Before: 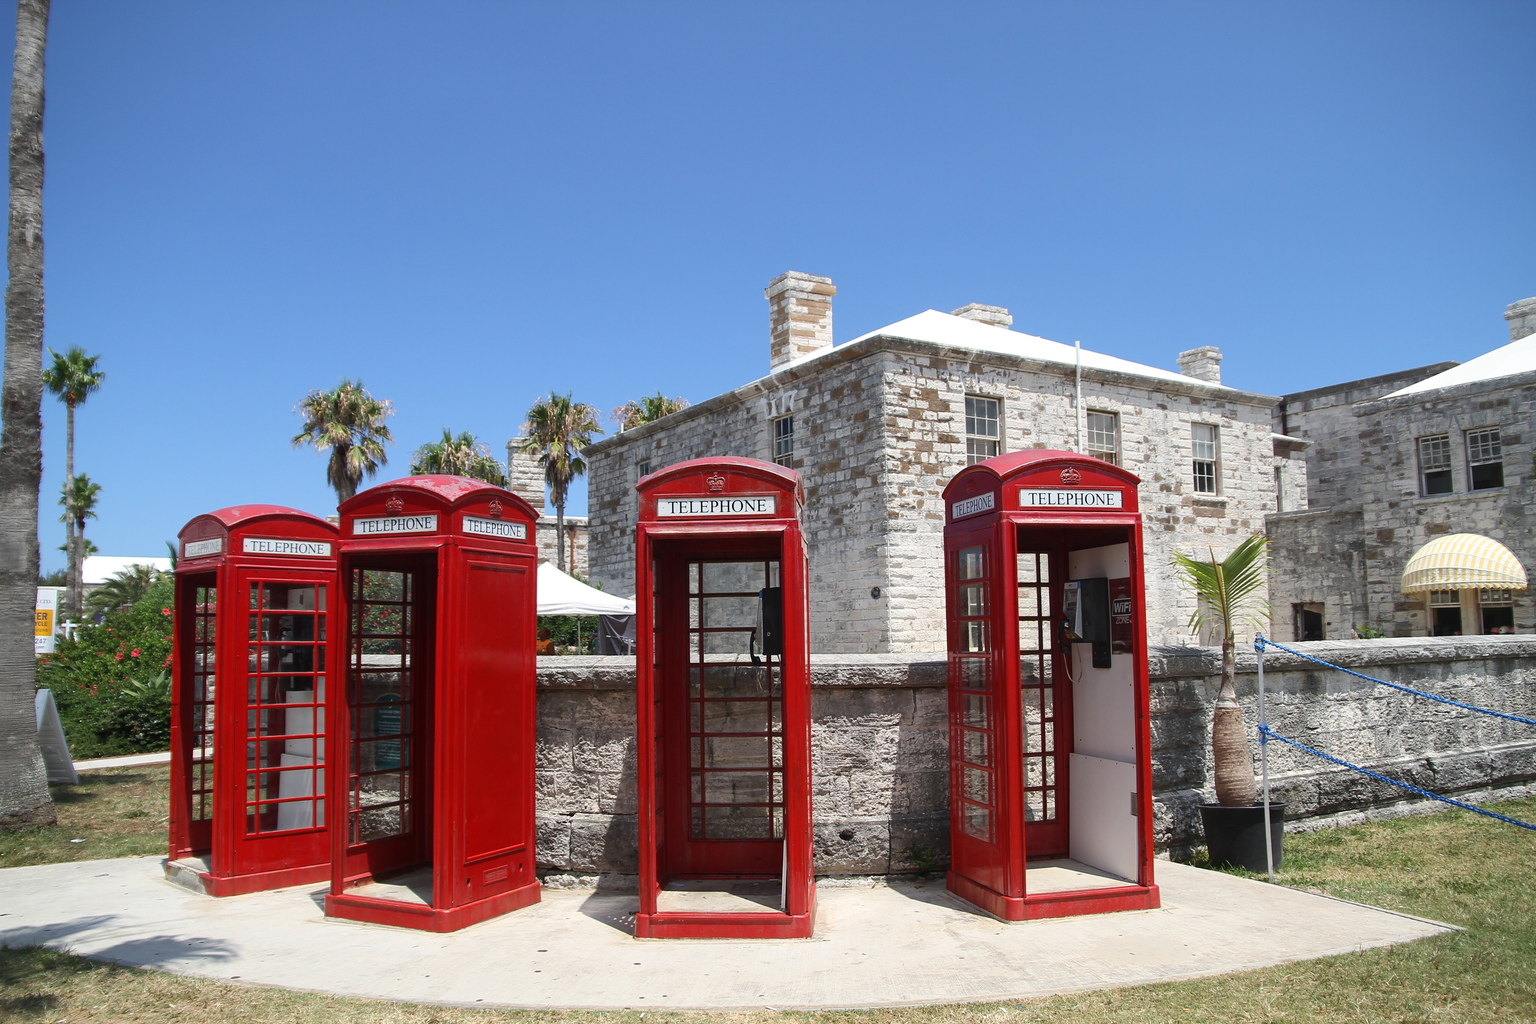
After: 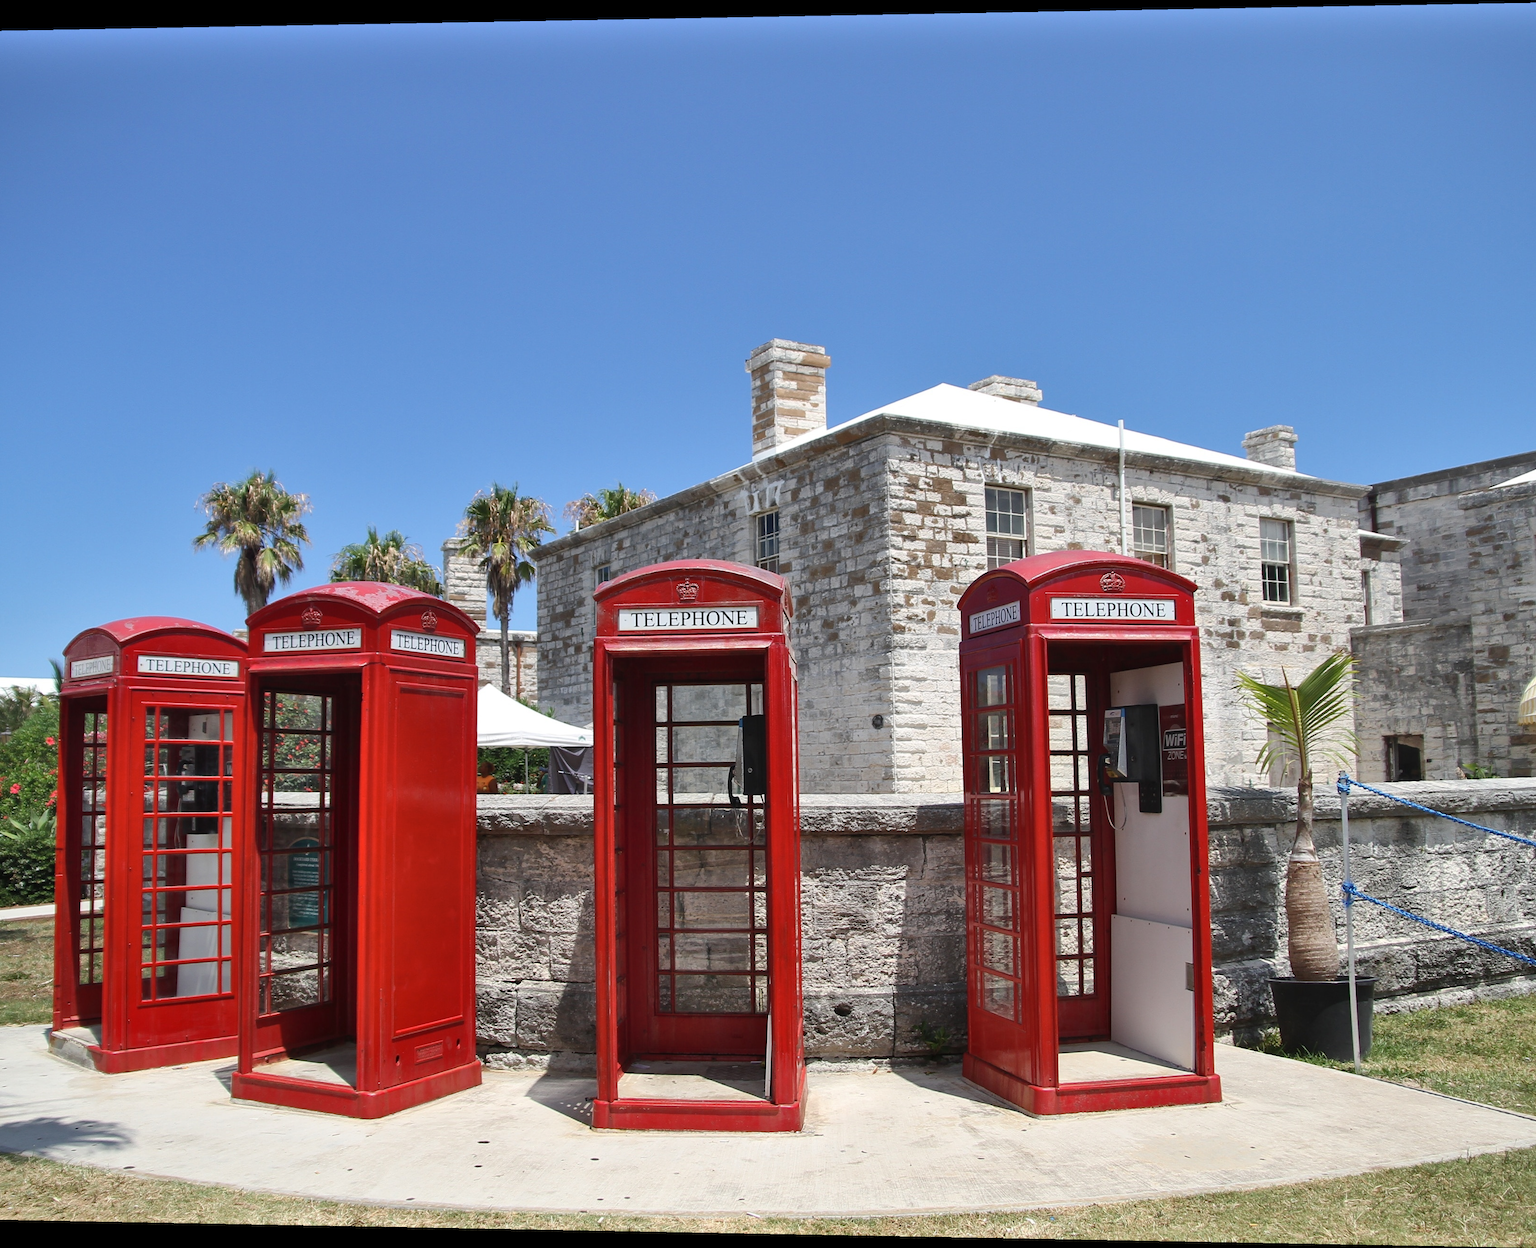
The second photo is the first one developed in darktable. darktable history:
rotate and perspective: lens shift (horizontal) -0.055, automatic cropping off
shadows and highlights: shadows 60, soften with gaussian
crop: left 7.598%, right 7.873%
